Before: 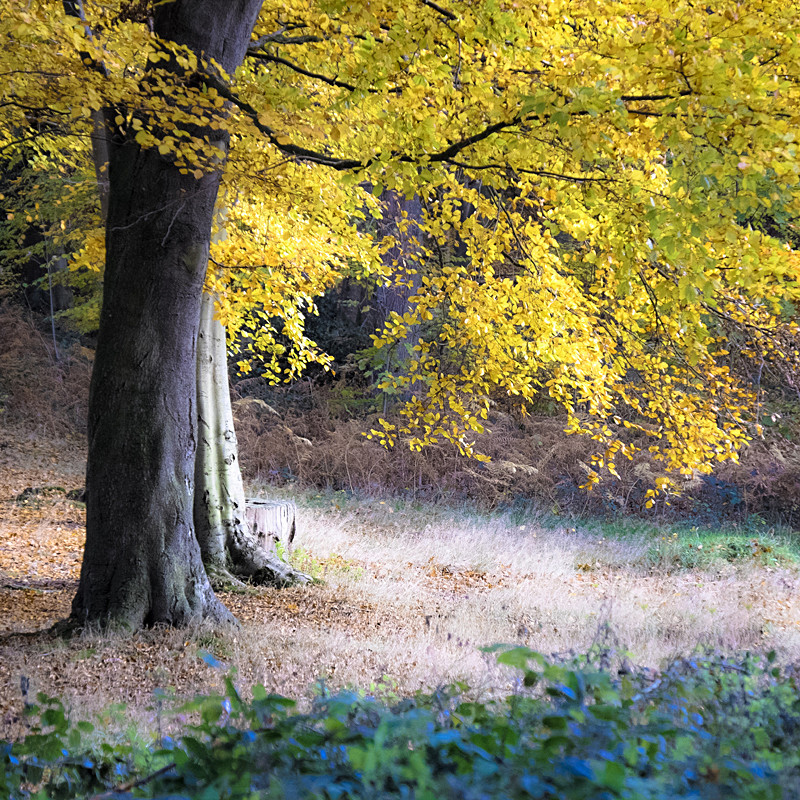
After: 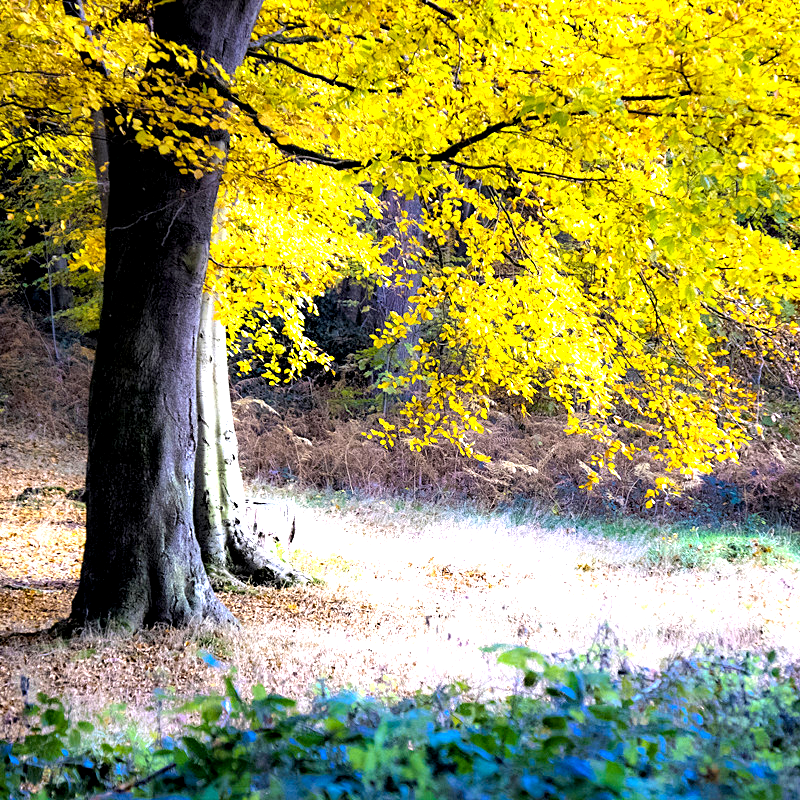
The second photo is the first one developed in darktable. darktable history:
color balance rgb: shadows lift › chroma 1.356%, shadows lift › hue 260.06°, power › luminance -14.885%, linear chroma grading › global chroma 8.755%, perceptual saturation grading › global saturation 0.449%, global vibrance 20%
exposure: black level correction 0.011, exposure 1.078 EV, compensate highlight preservation false
